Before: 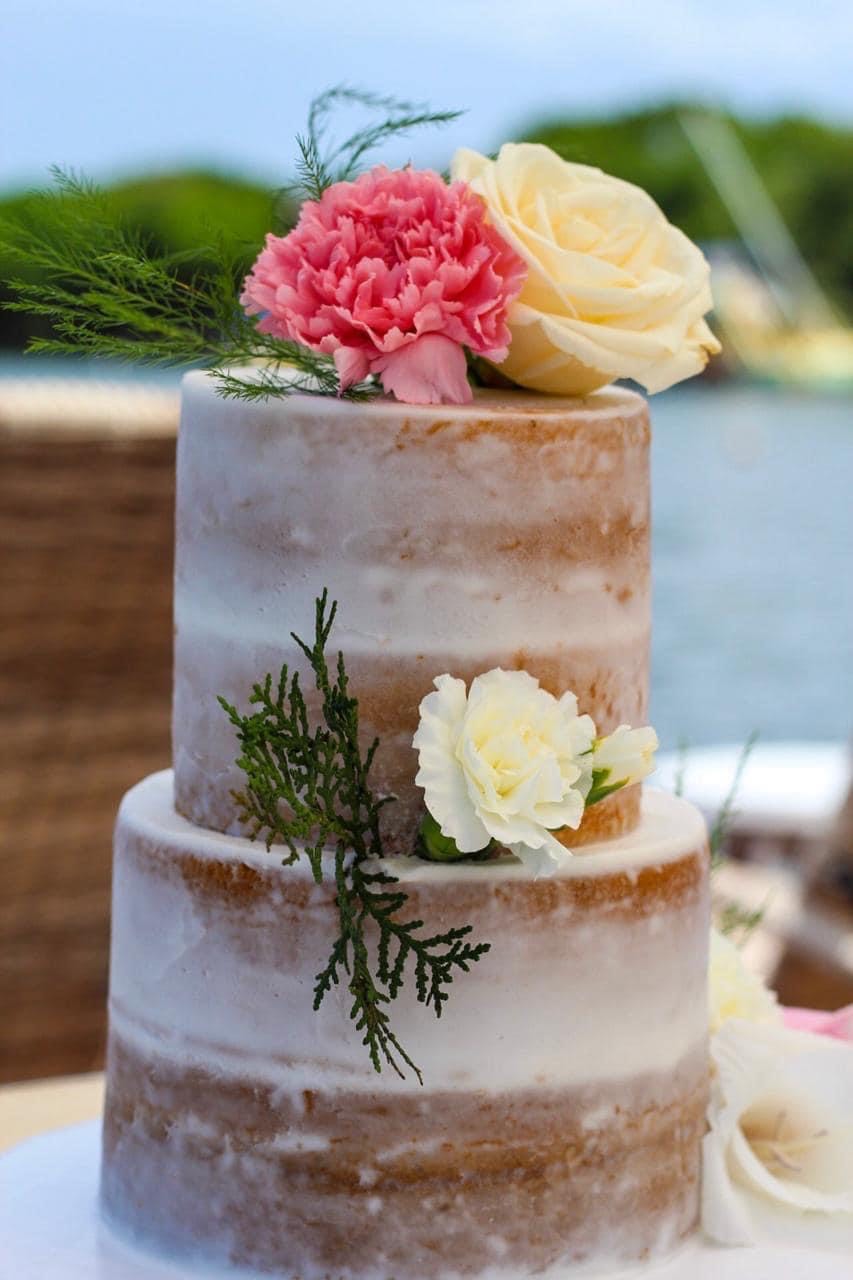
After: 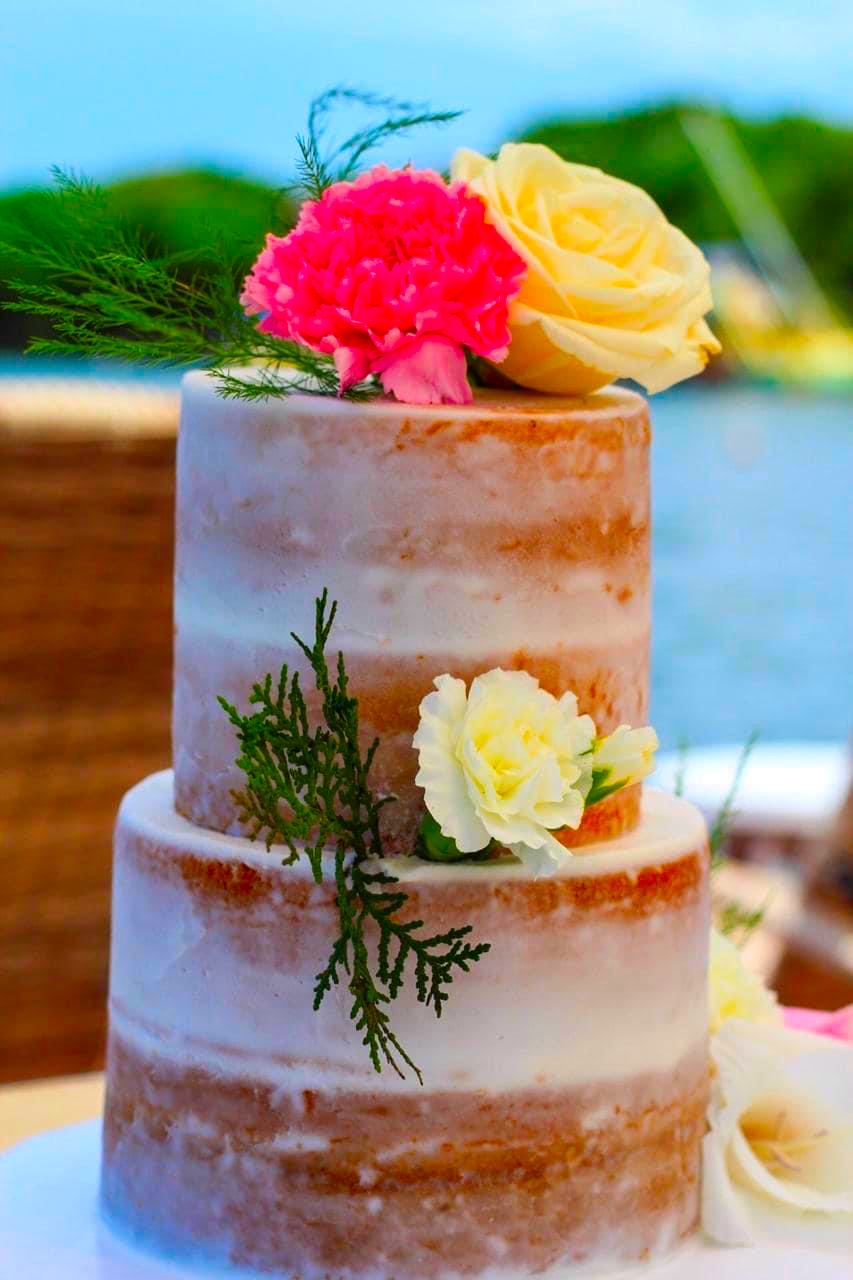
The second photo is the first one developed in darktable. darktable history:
color correction: highlights b* -0.002, saturation 2.13
